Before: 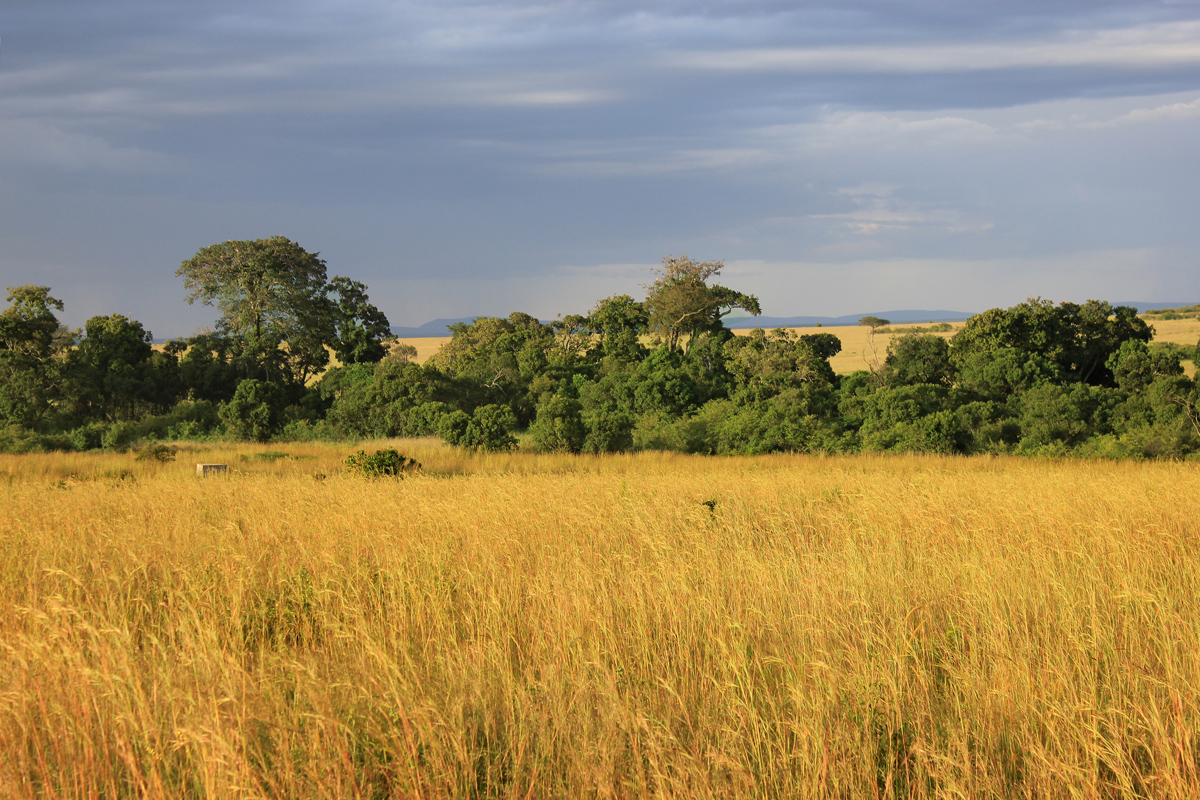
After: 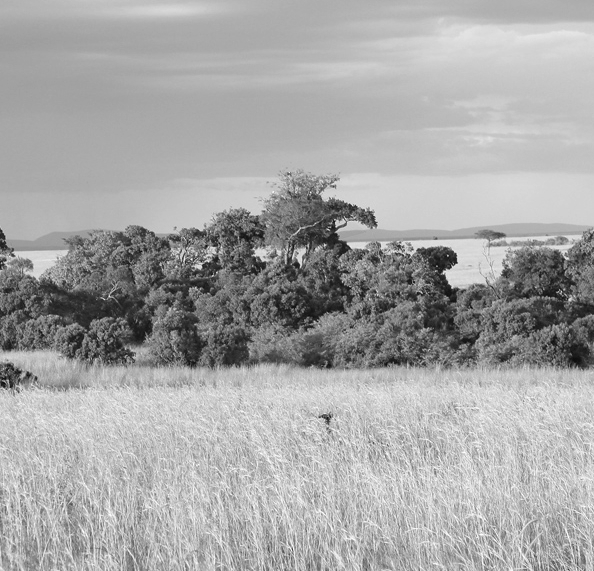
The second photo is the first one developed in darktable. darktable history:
crop: left 32.075%, top 10.976%, right 18.355%, bottom 17.596%
exposure: black level correction 0, exposure 0.5 EV, compensate exposure bias true, compensate highlight preservation false
monochrome: on, module defaults
